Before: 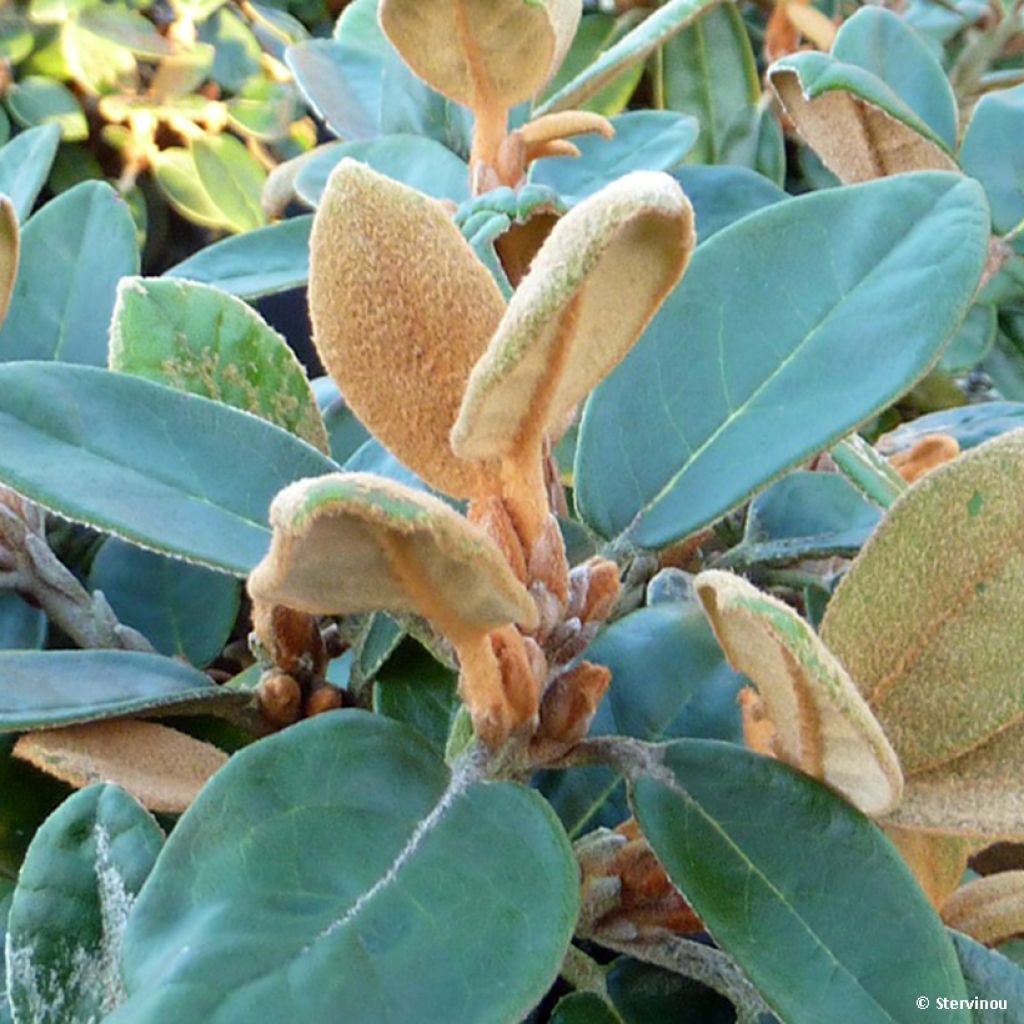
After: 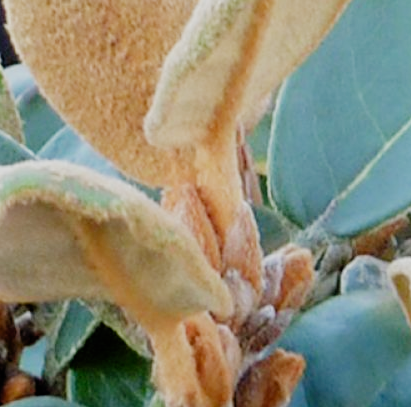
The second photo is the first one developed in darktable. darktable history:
exposure: exposure 0.2 EV, compensate highlight preservation false
filmic rgb: black relative exposure -7.65 EV, white relative exposure 4.56 EV, hardness 3.61, add noise in highlights 0.002, preserve chrominance no, color science v3 (2019), use custom middle-gray values true, contrast in highlights soft
crop: left 29.958%, top 30.474%, right 29.812%, bottom 29.711%
